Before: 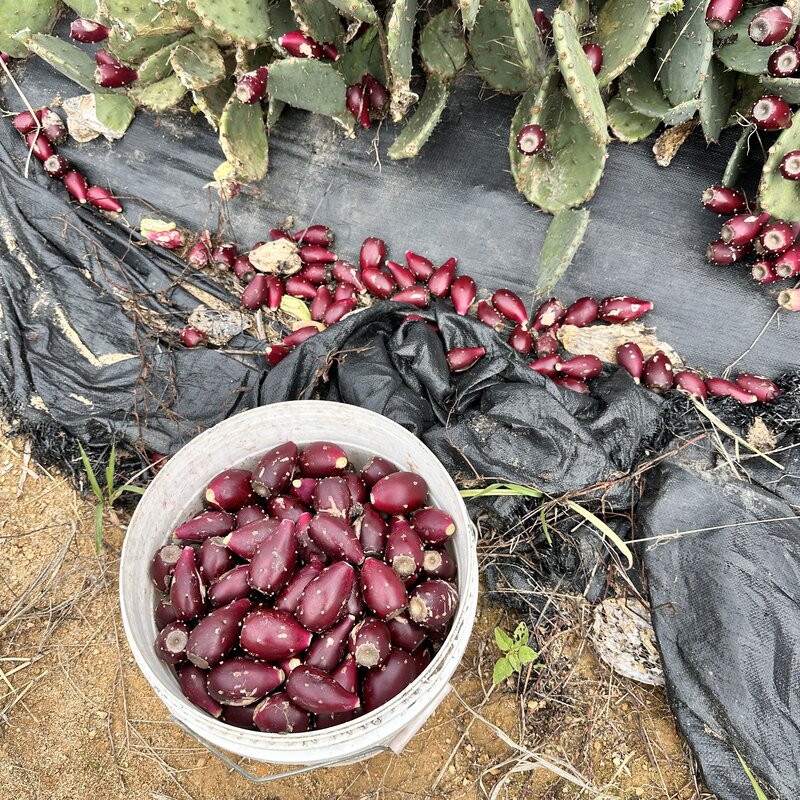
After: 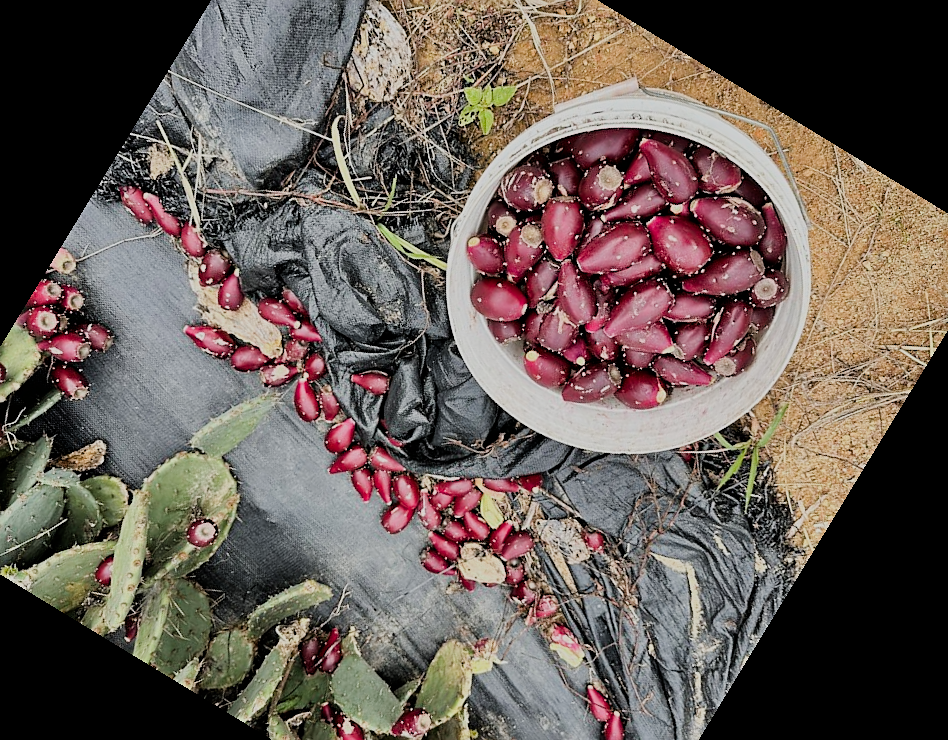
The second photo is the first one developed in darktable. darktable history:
filmic rgb: black relative exposure -6.98 EV, white relative exposure 5.63 EV, hardness 2.86
crop and rotate: angle 148.68°, left 9.111%, top 15.603%, right 4.588%, bottom 17.041%
sharpen: on, module defaults
